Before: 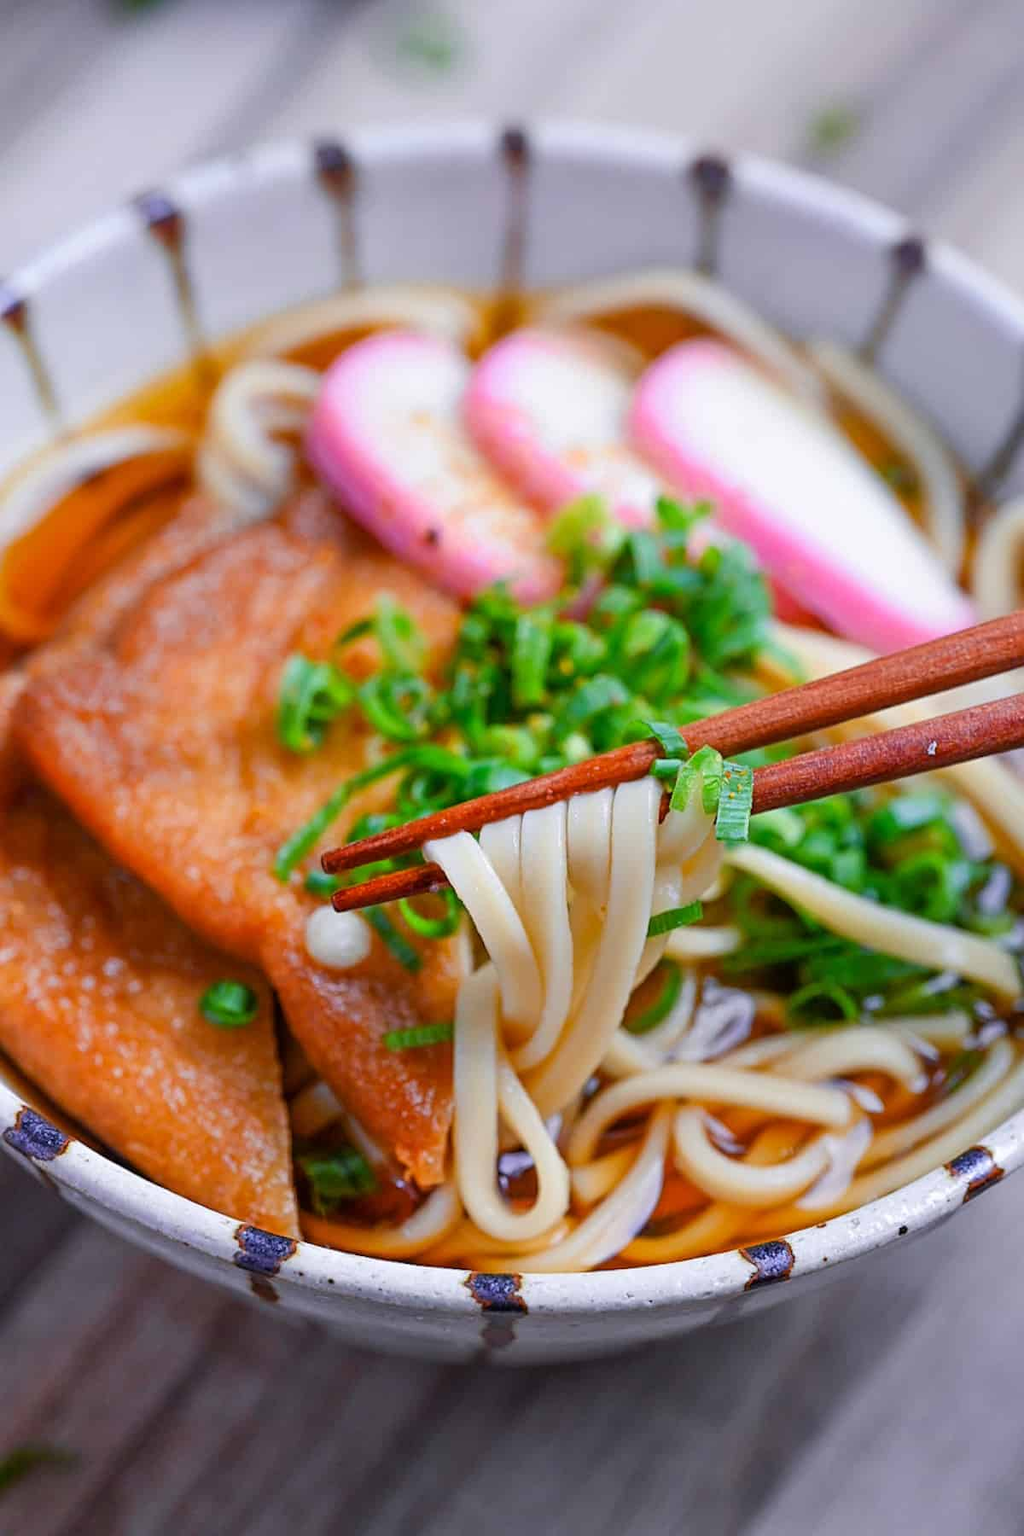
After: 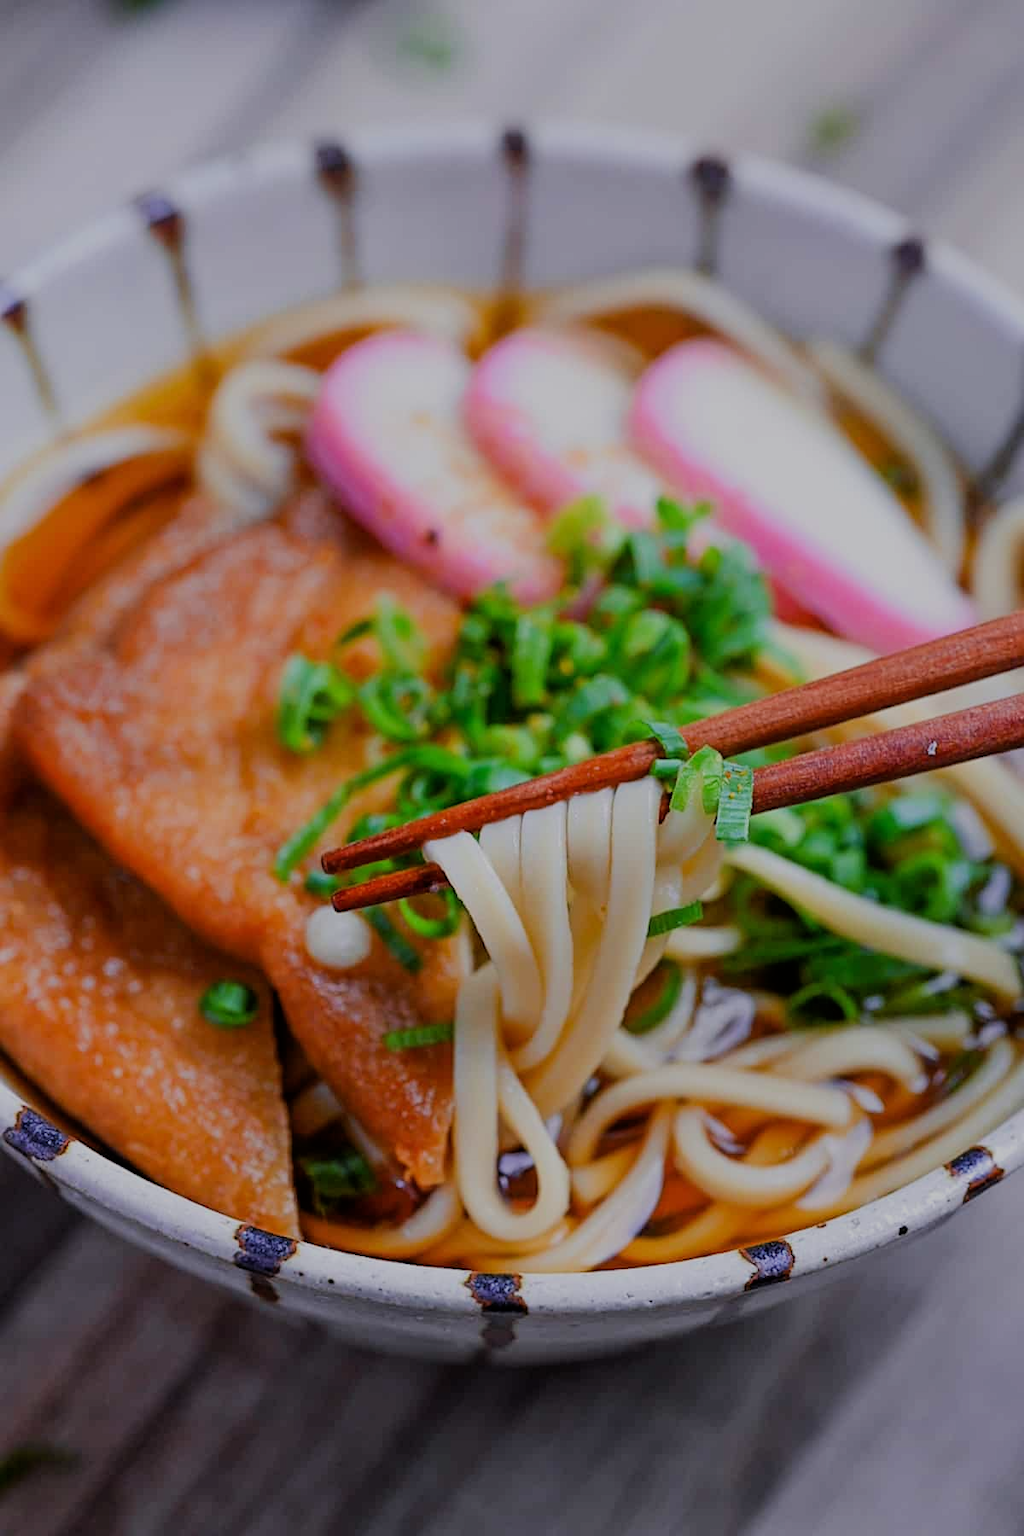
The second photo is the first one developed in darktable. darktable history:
exposure: exposure -0.487 EV, compensate exposure bias true, compensate highlight preservation false
filmic rgb: black relative exposure -8.49 EV, white relative exposure 5.54 EV, hardness 3.37, contrast 1.023
